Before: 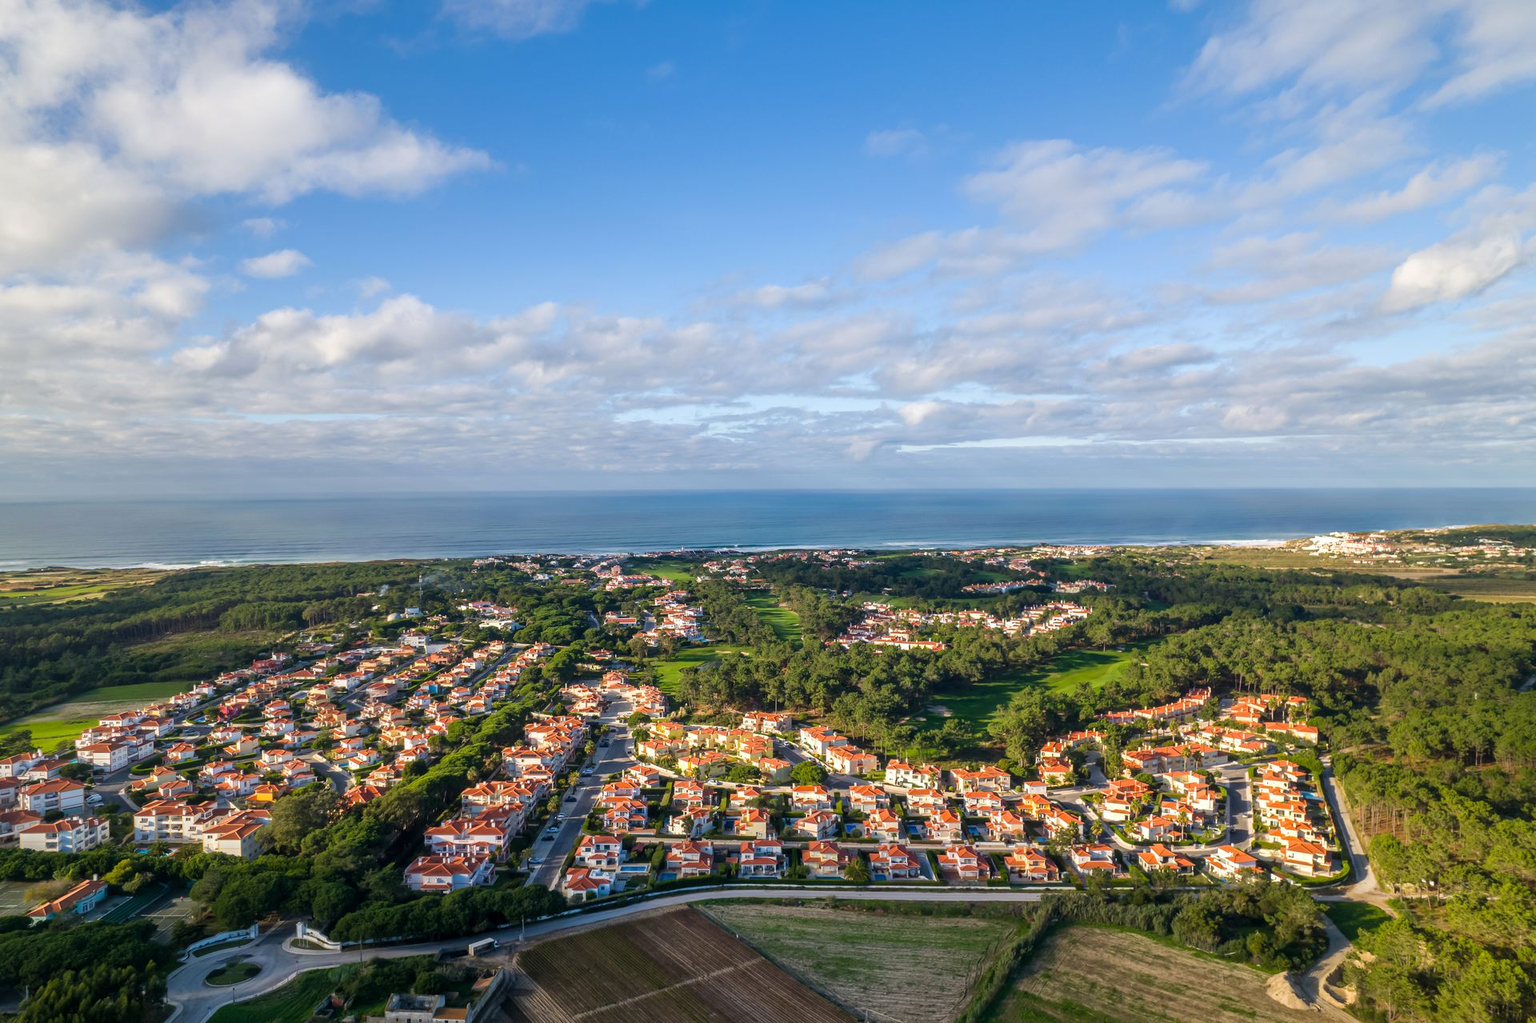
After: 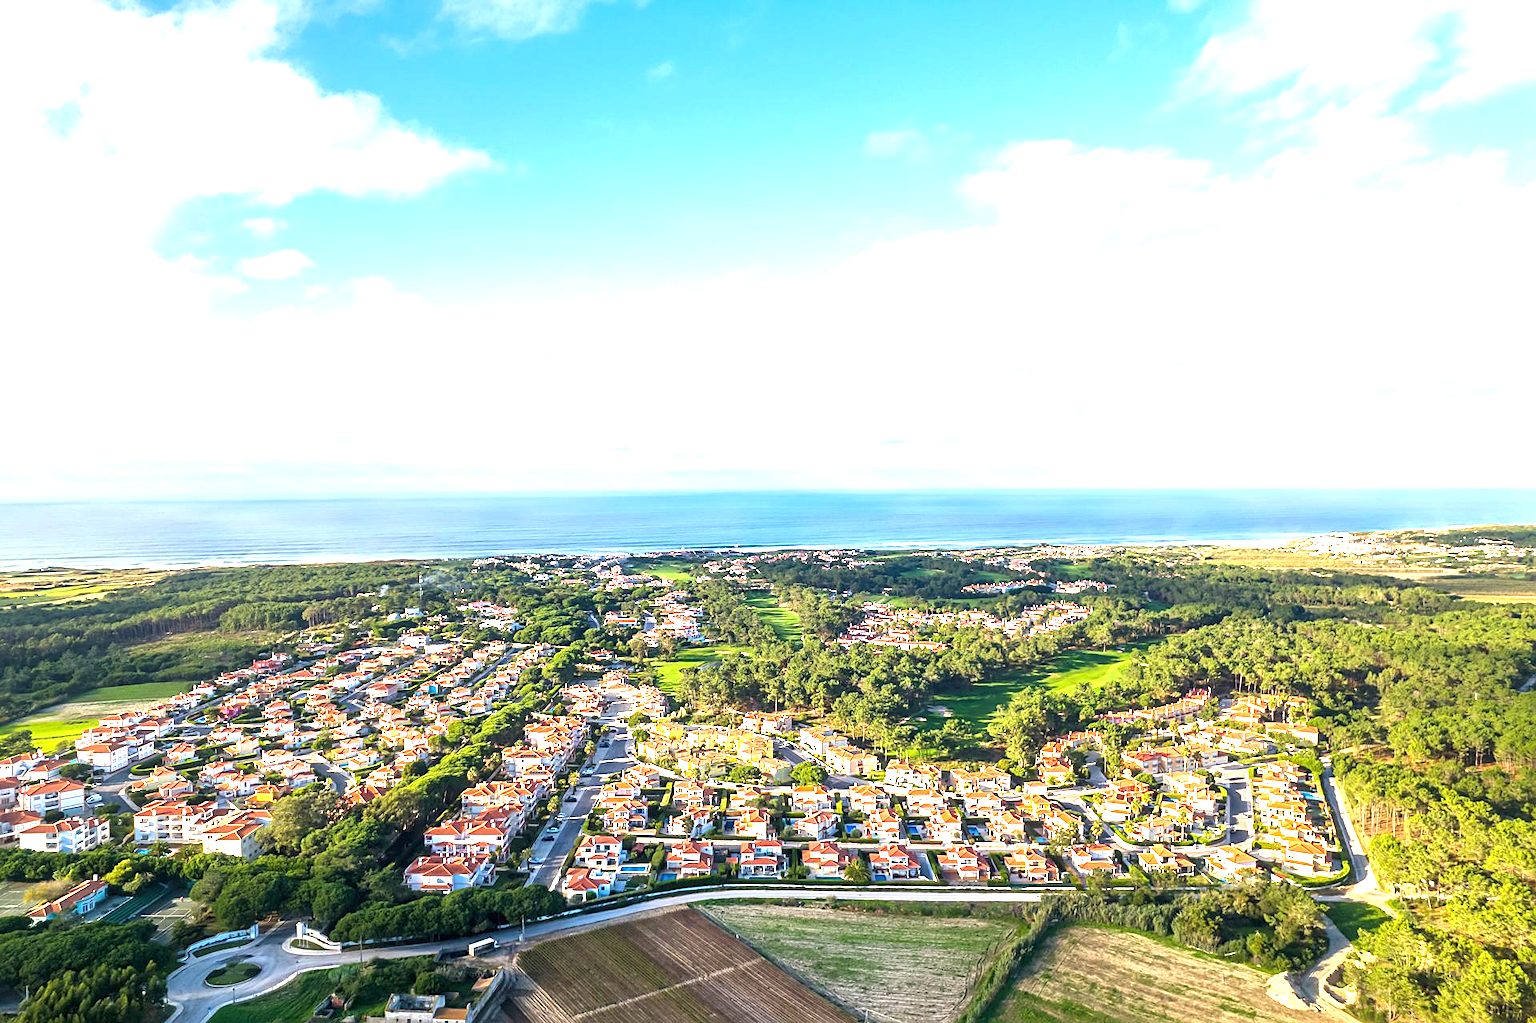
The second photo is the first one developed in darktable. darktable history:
exposure: black level correction 0, exposure 1.675 EV, compensate exposure bias true, compensate highlight preservation false
sharpen: on, module defaults
